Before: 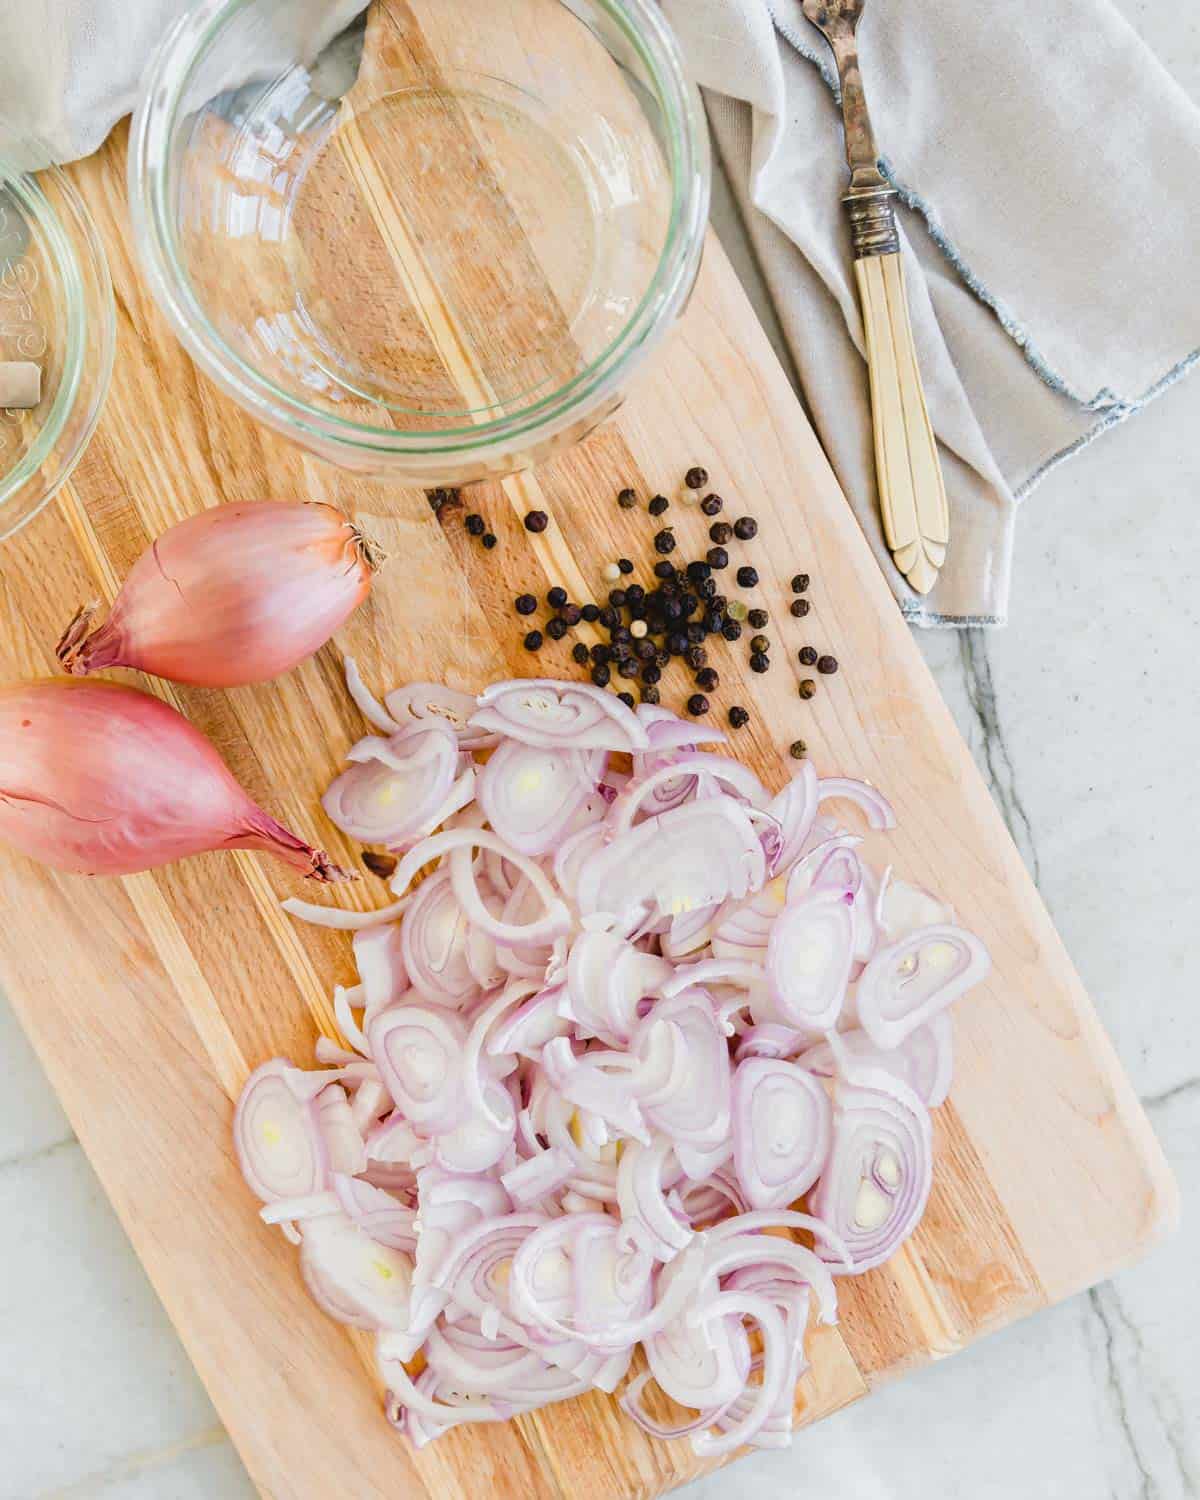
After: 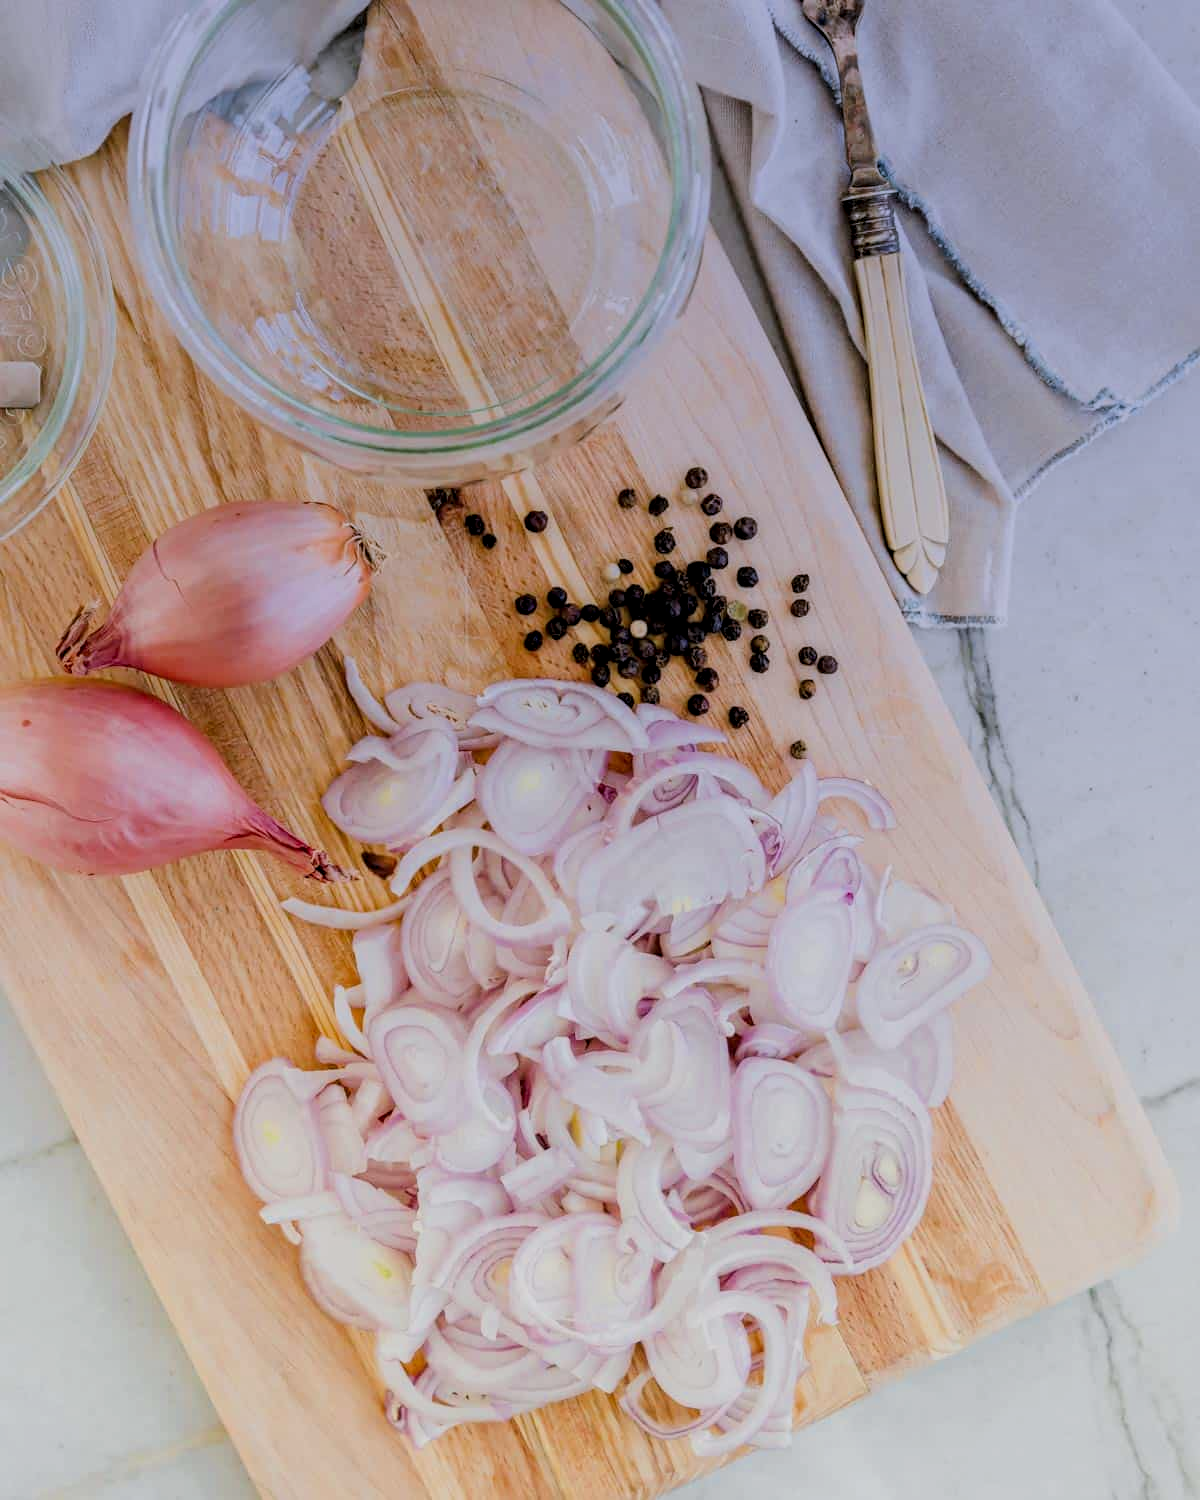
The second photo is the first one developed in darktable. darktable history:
graduated density: hue 238.83°, saturation 50%
local contrast: detail 130%
filmic rgb: black relative exposure -7.65 EV, white relative exposure 4.56 EV, hardness 3.61, color science v6 (2022)
